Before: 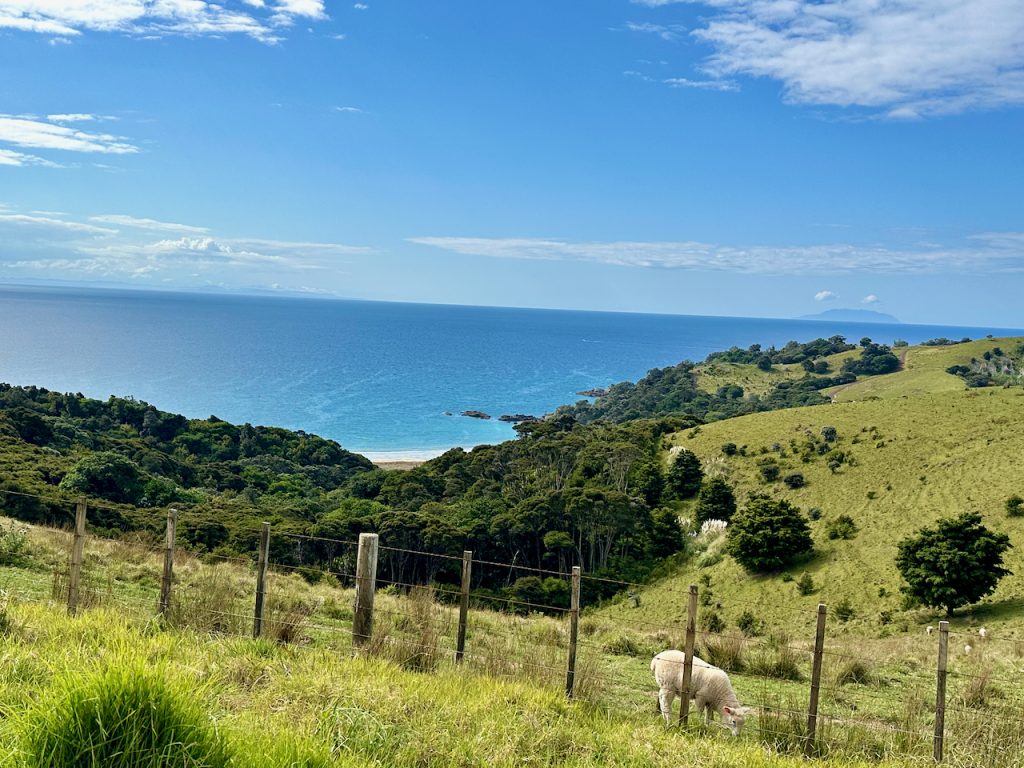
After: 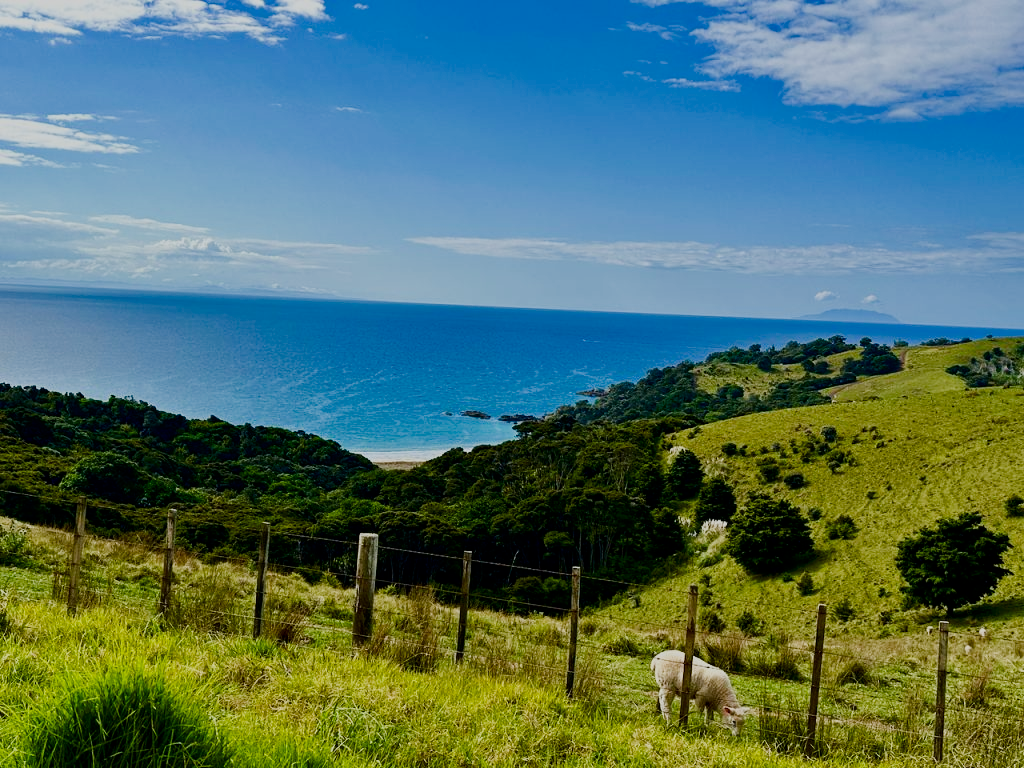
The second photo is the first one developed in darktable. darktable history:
sigmoid: on, module defaults
contrast brightness saturation: brightness -0.25, saturation 0.2
